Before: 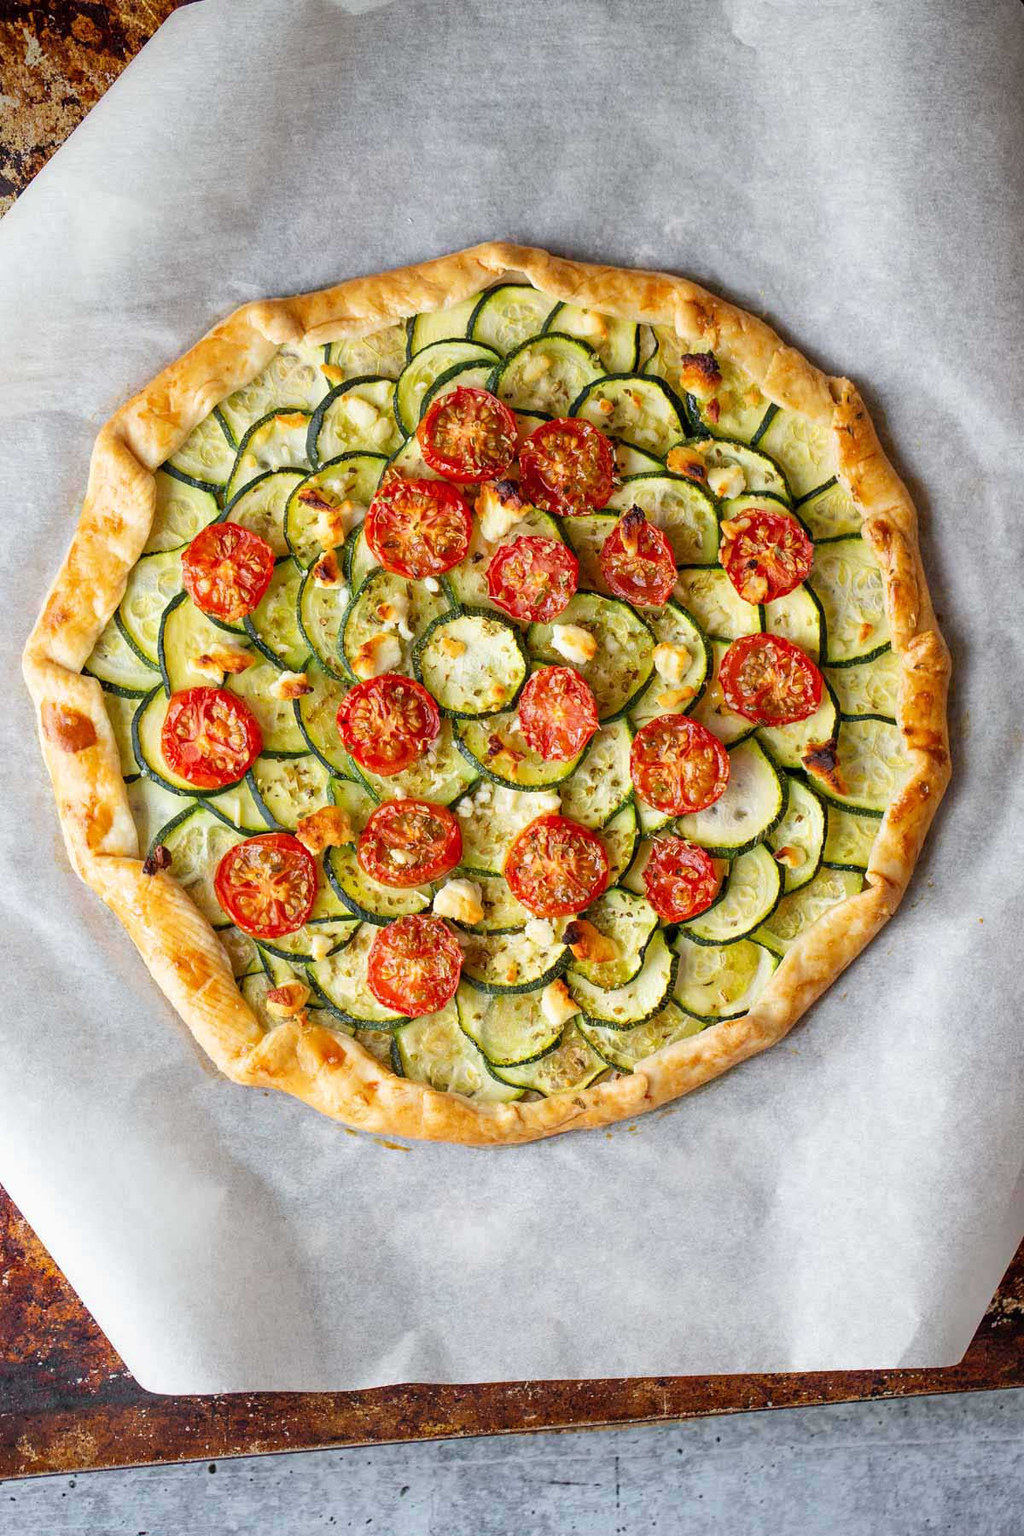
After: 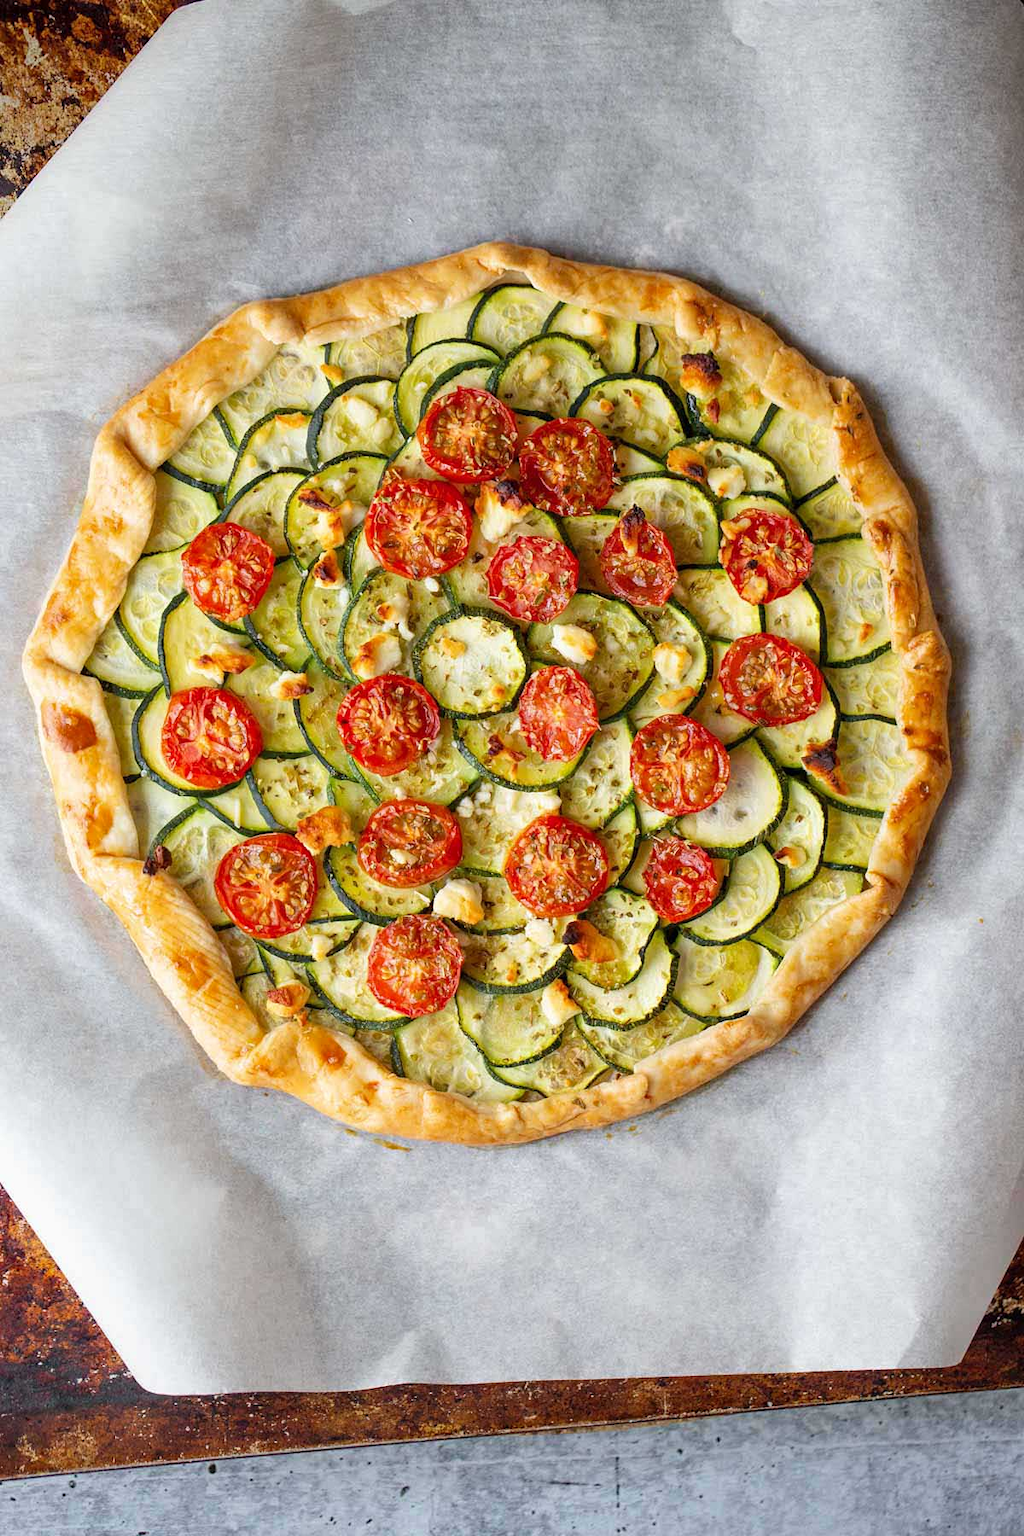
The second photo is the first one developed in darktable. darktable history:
shadows and highlights: shadows 3.96, highlights -18.64, soften with gaussian
